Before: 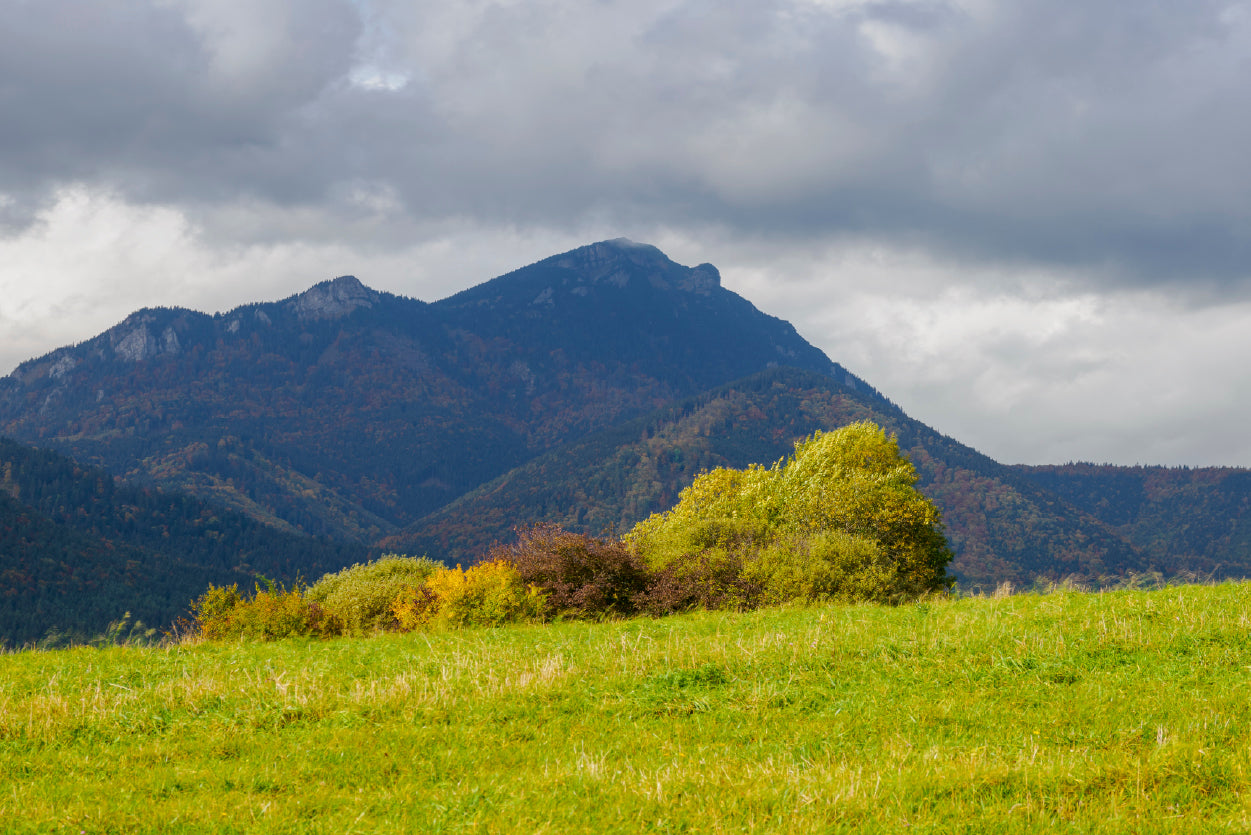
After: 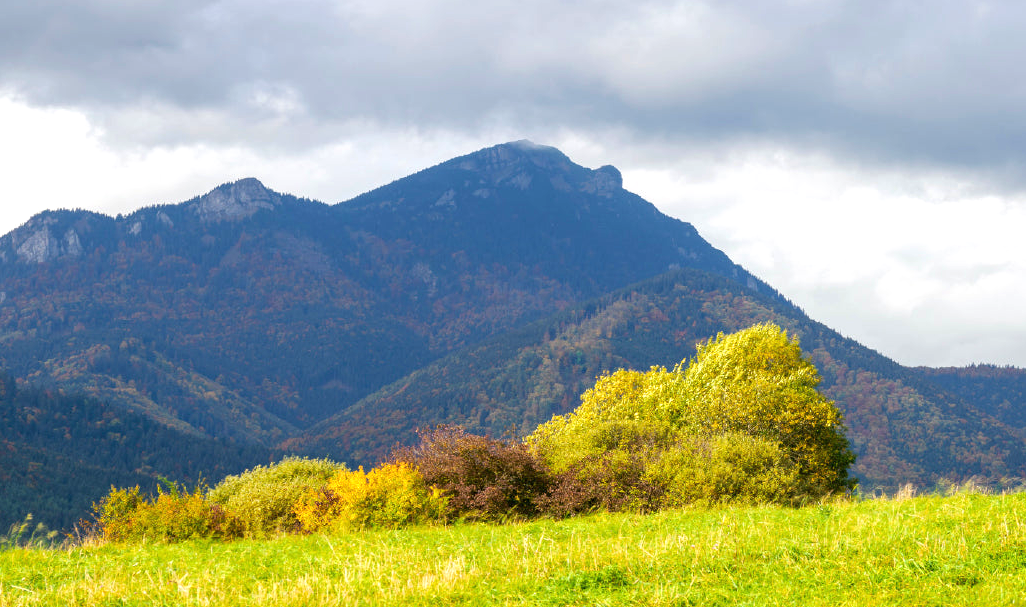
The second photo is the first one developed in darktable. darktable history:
crop: left 7.856%, top 11.836%, right 10.12%, bottom 15.387%
exposure: exposure 0.766 EV, compensate highlight preservation false
